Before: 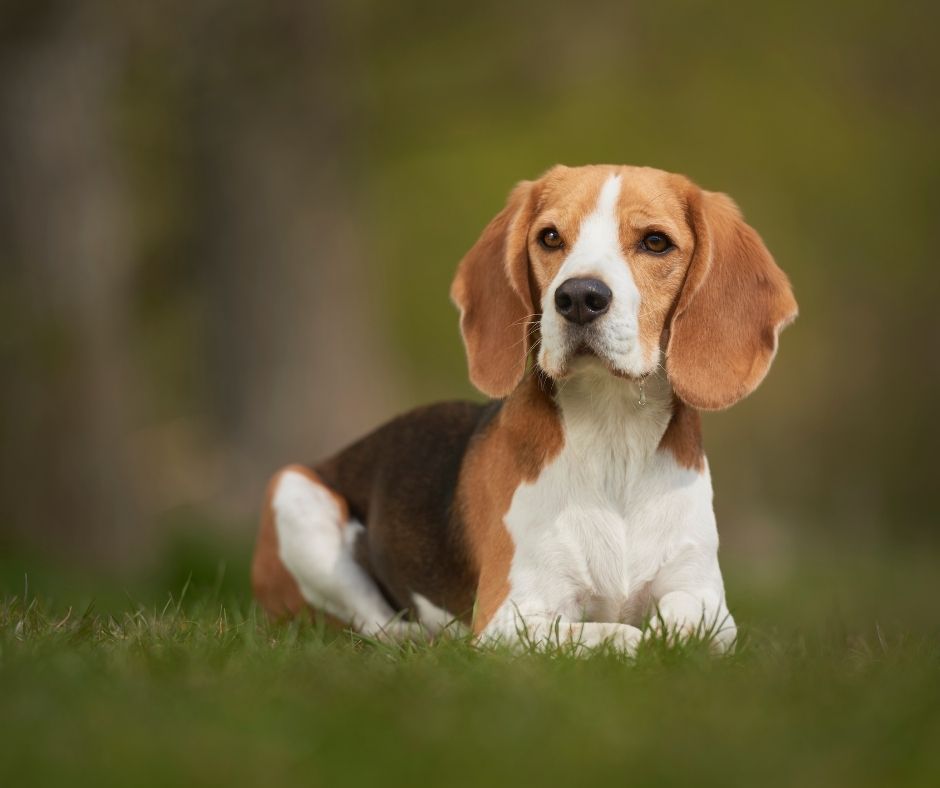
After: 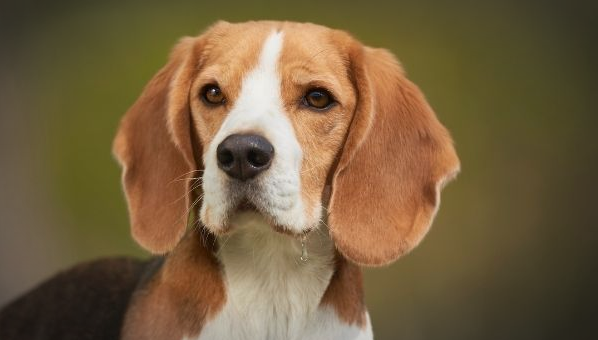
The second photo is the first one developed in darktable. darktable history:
crop: left 36.005%, top 18.293%, right 0.31%, bottom 38.444%
vignetting: automatic ratio true
